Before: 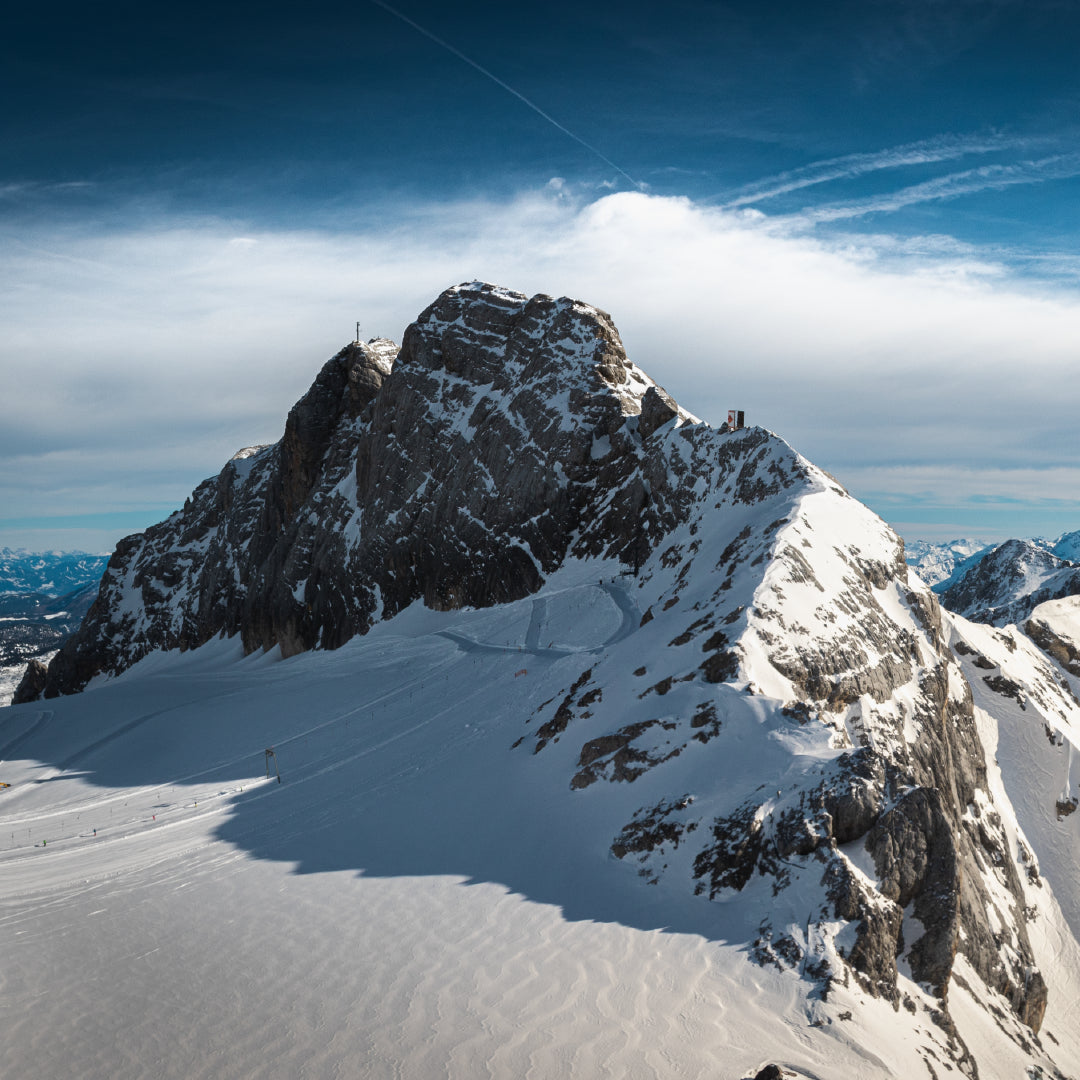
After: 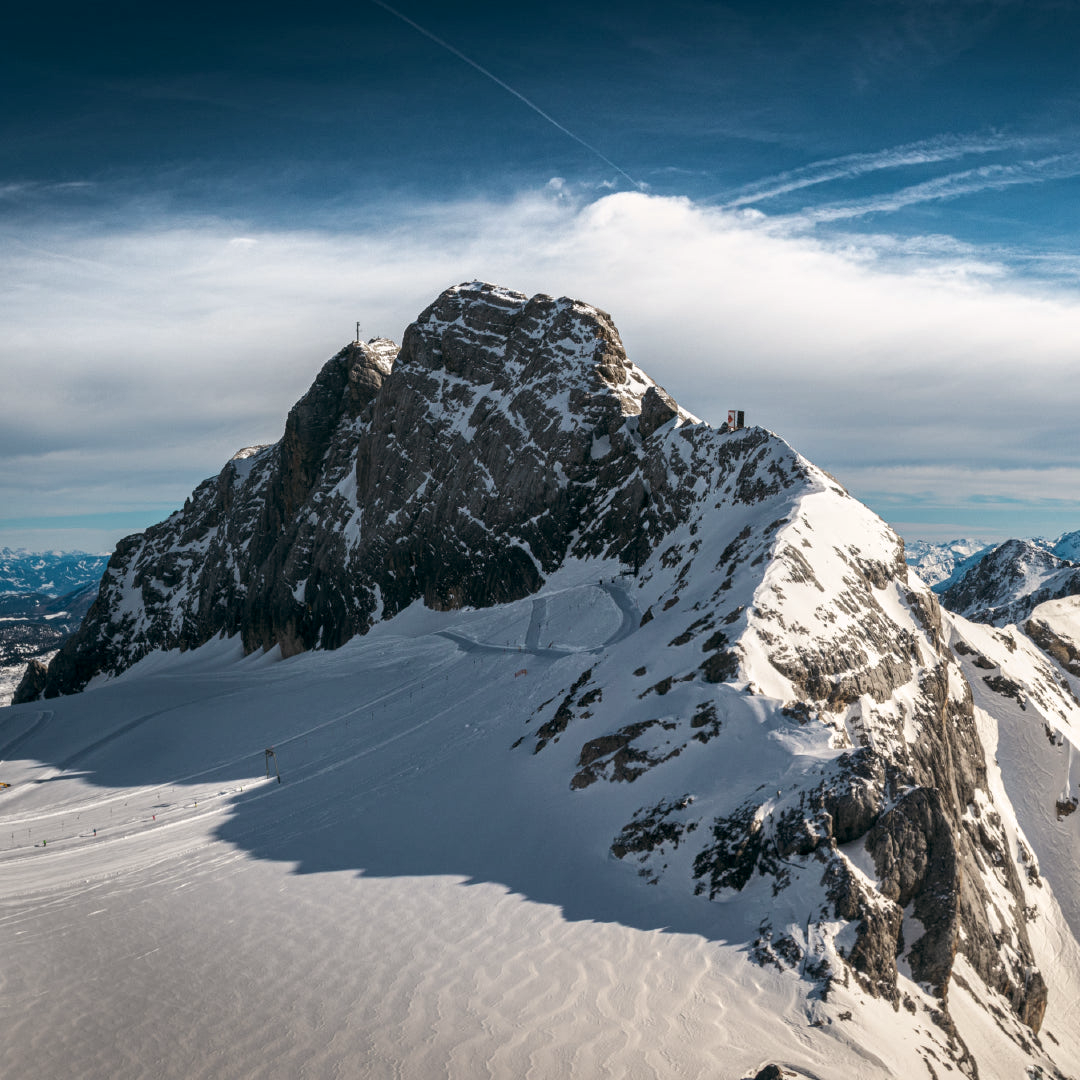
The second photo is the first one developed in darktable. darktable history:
local contrast: on, module defaults
color balance: lift [1, 0.998, 1.001, 1.002], gamma [1, 1.02, 1, 0.98], gain [1, 1.02, 1.003, 0.98]
